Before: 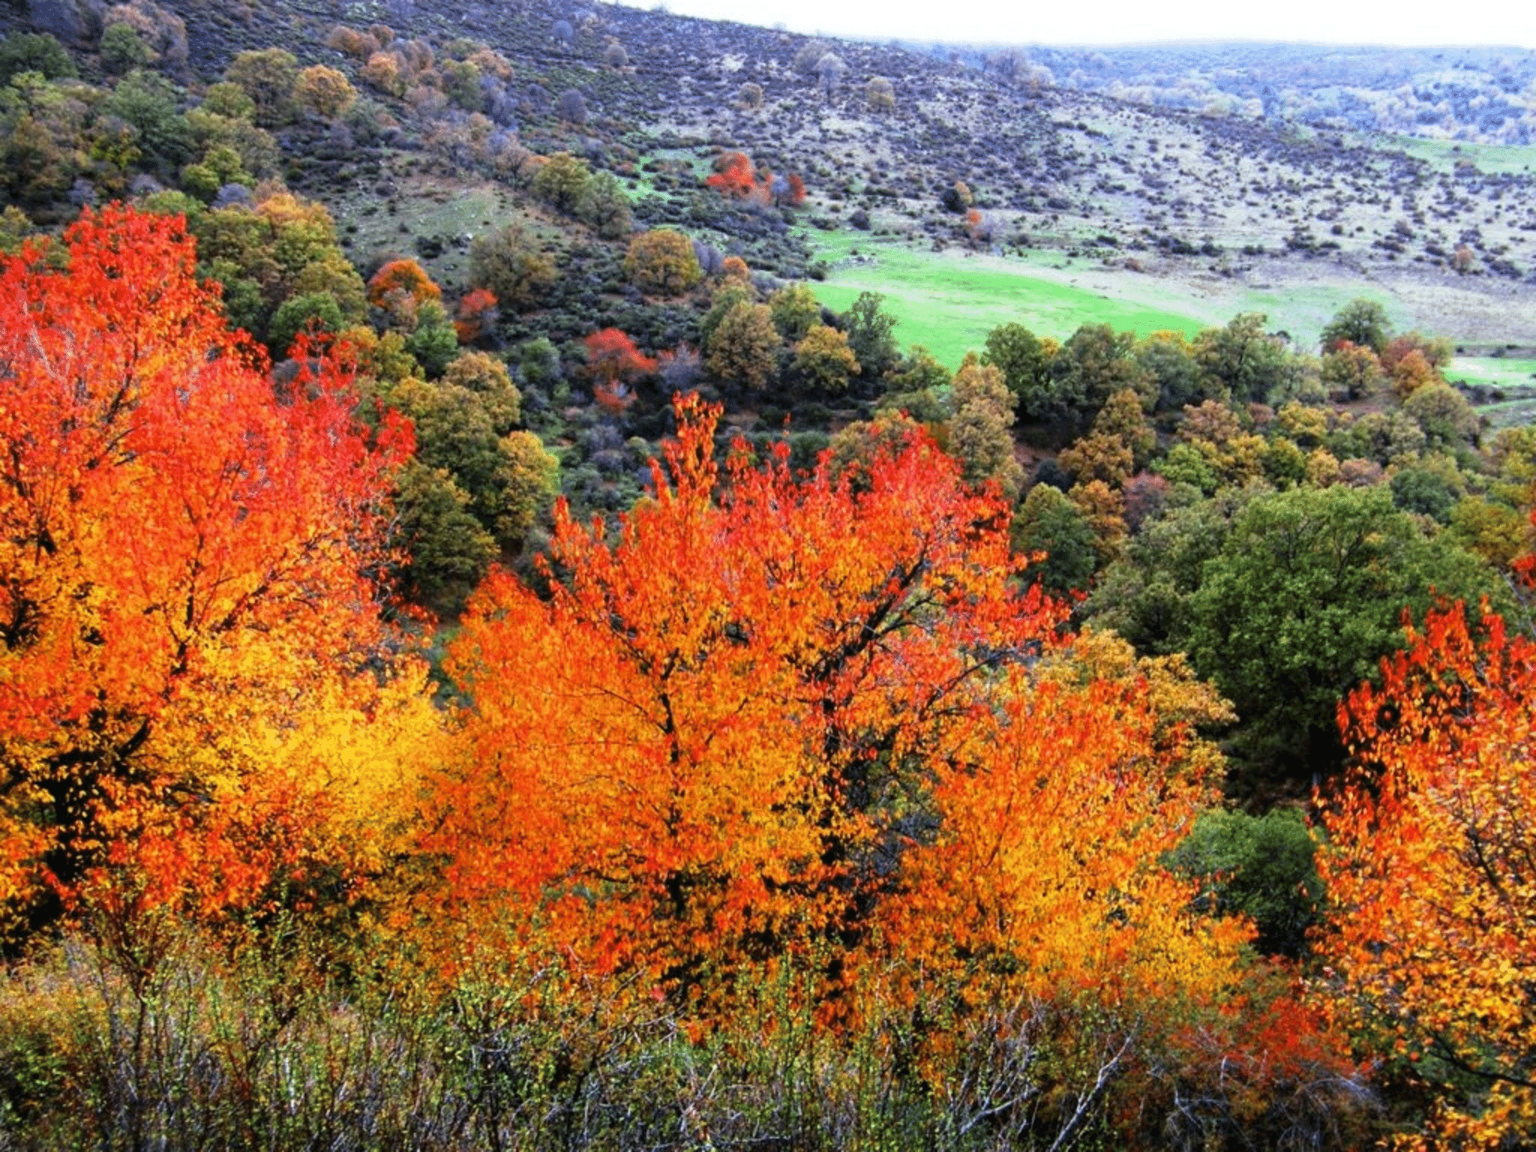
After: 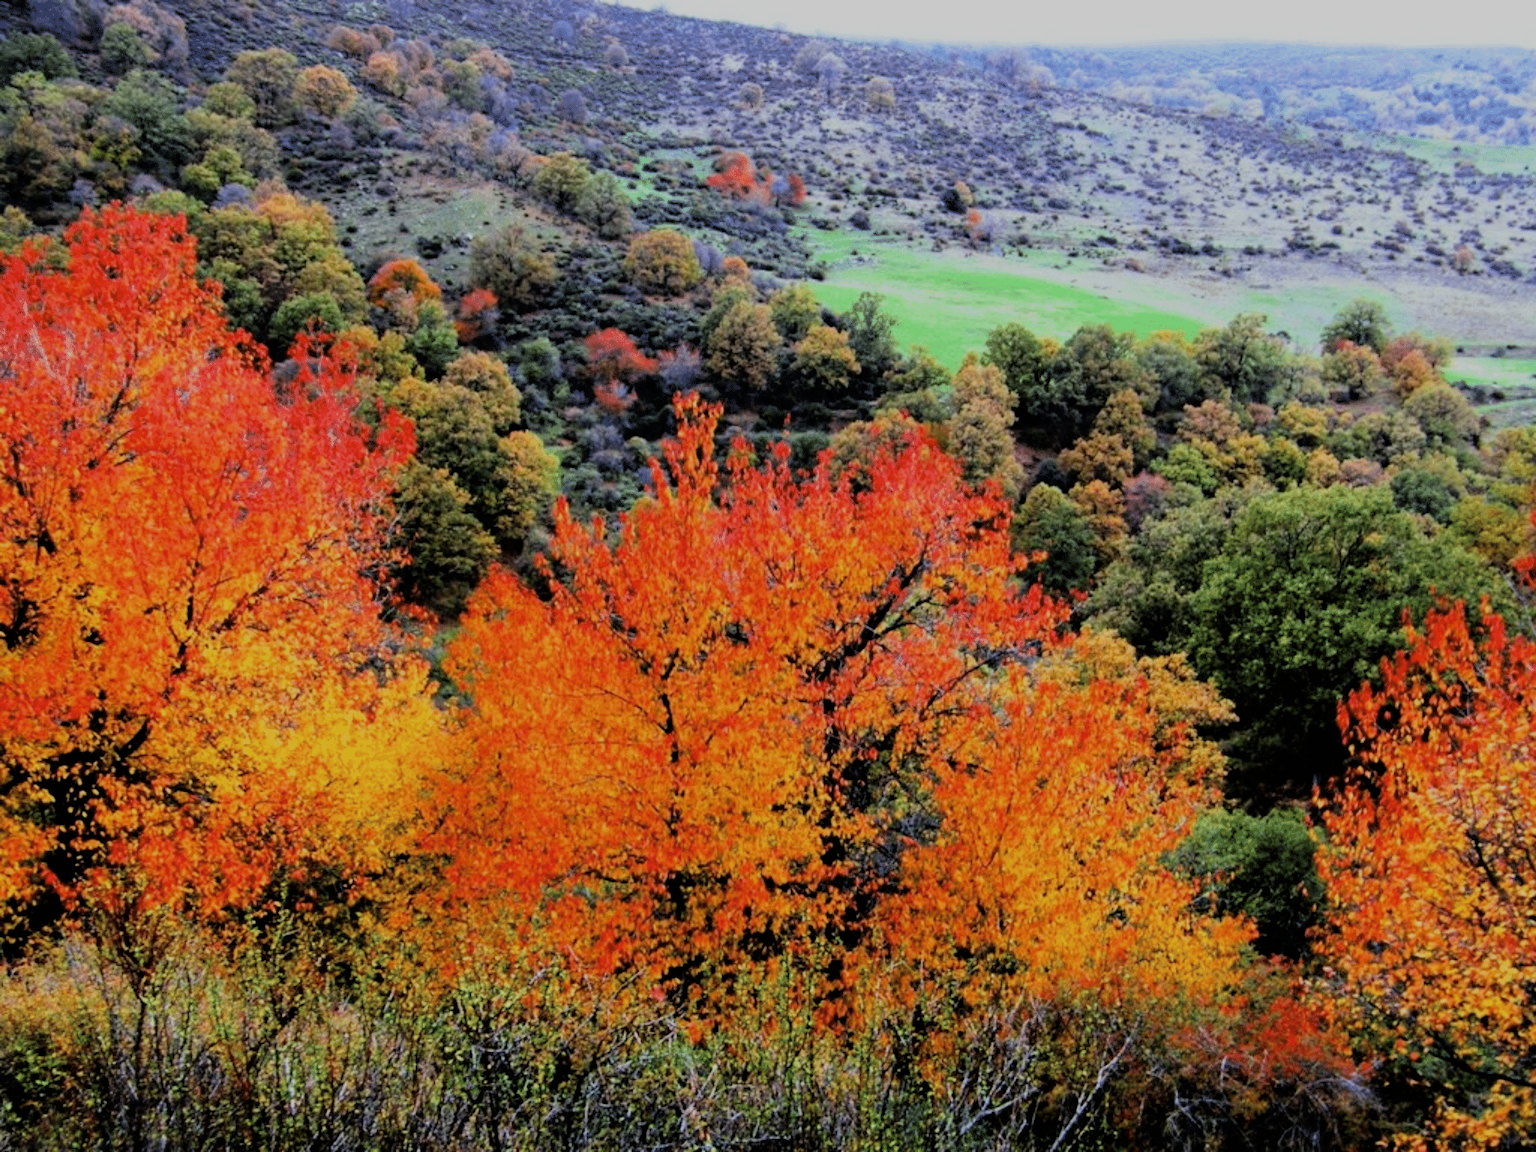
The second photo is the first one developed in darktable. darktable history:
filmic rgb: black relative exposure -6.06 EV, white relative exposure 6.97 EV, threshold 3.06 EV, hardness 2.23, color science v6 (2022), enable highlight reconstruction true
